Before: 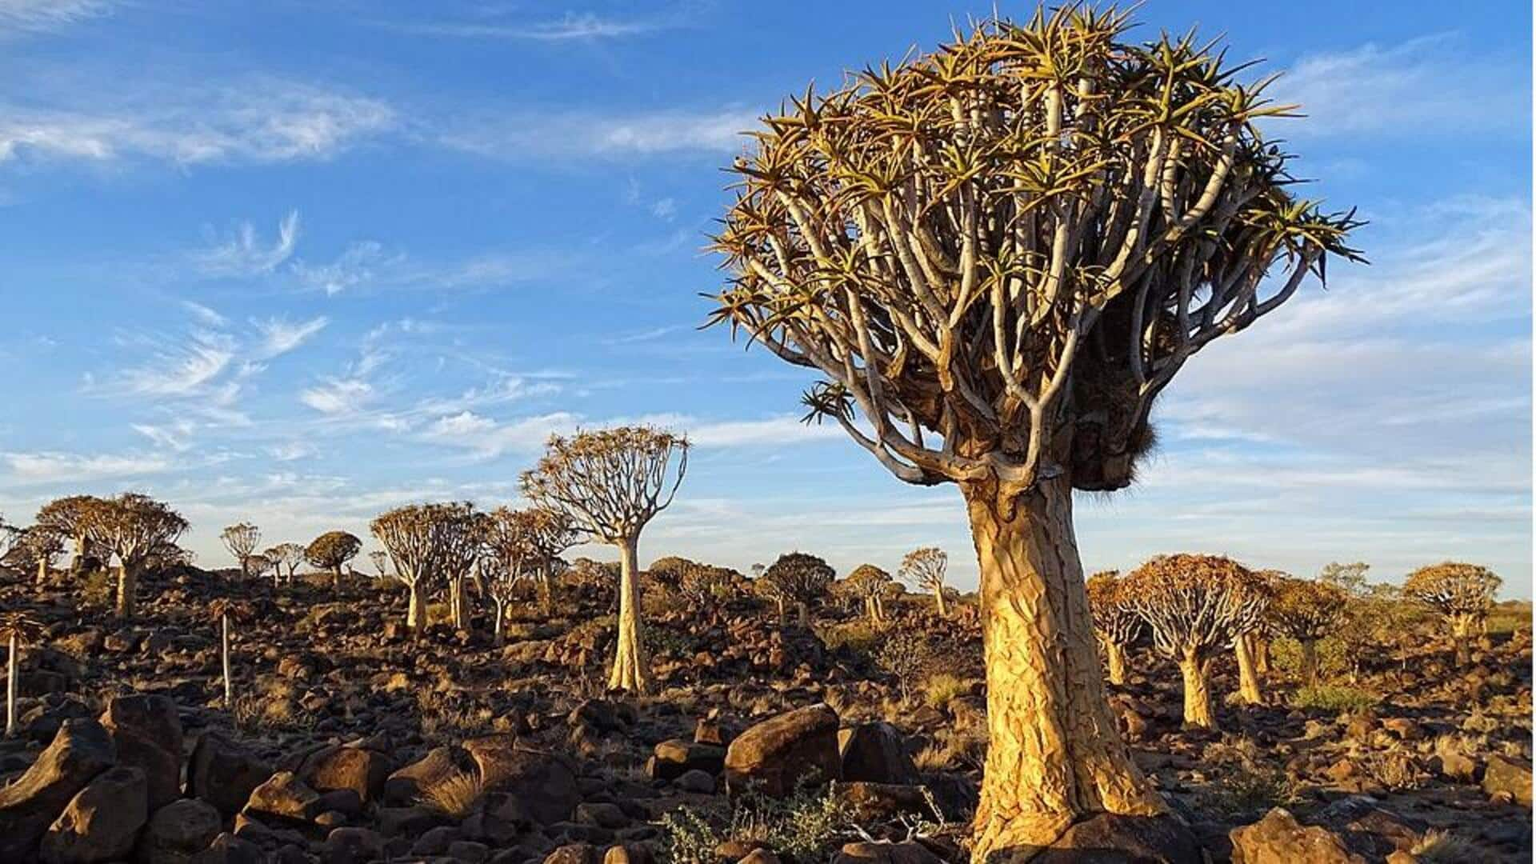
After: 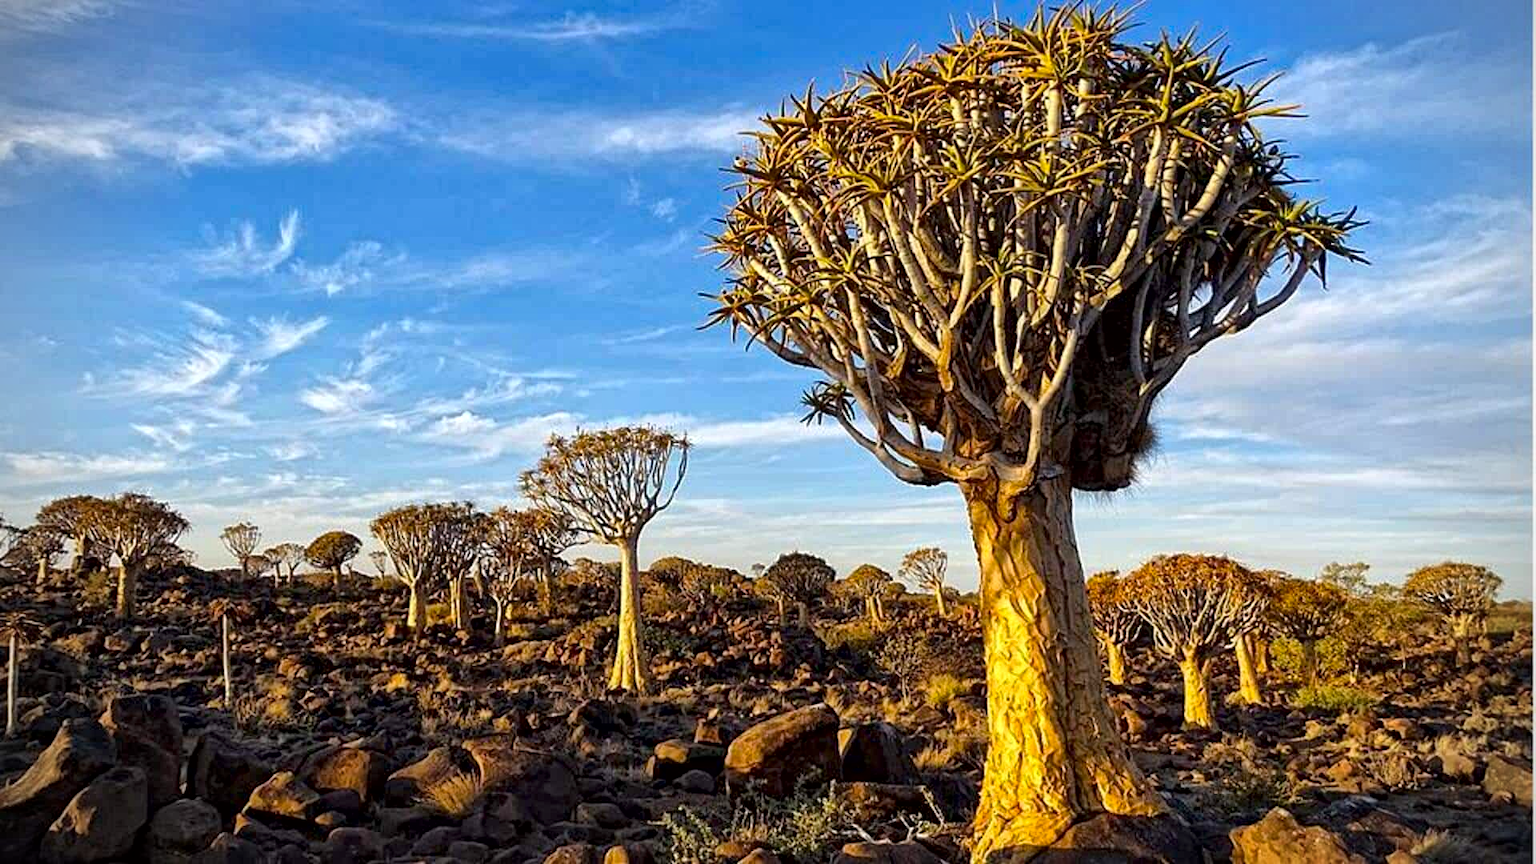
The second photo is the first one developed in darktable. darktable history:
vignetting: on, module defaults
local contrast: mode bilateral grid, contrast 21, coarseness 50, detail 171%, midtone range 0.2
color balance rgb: perceptual saturation grading › global saturation 29.375%
